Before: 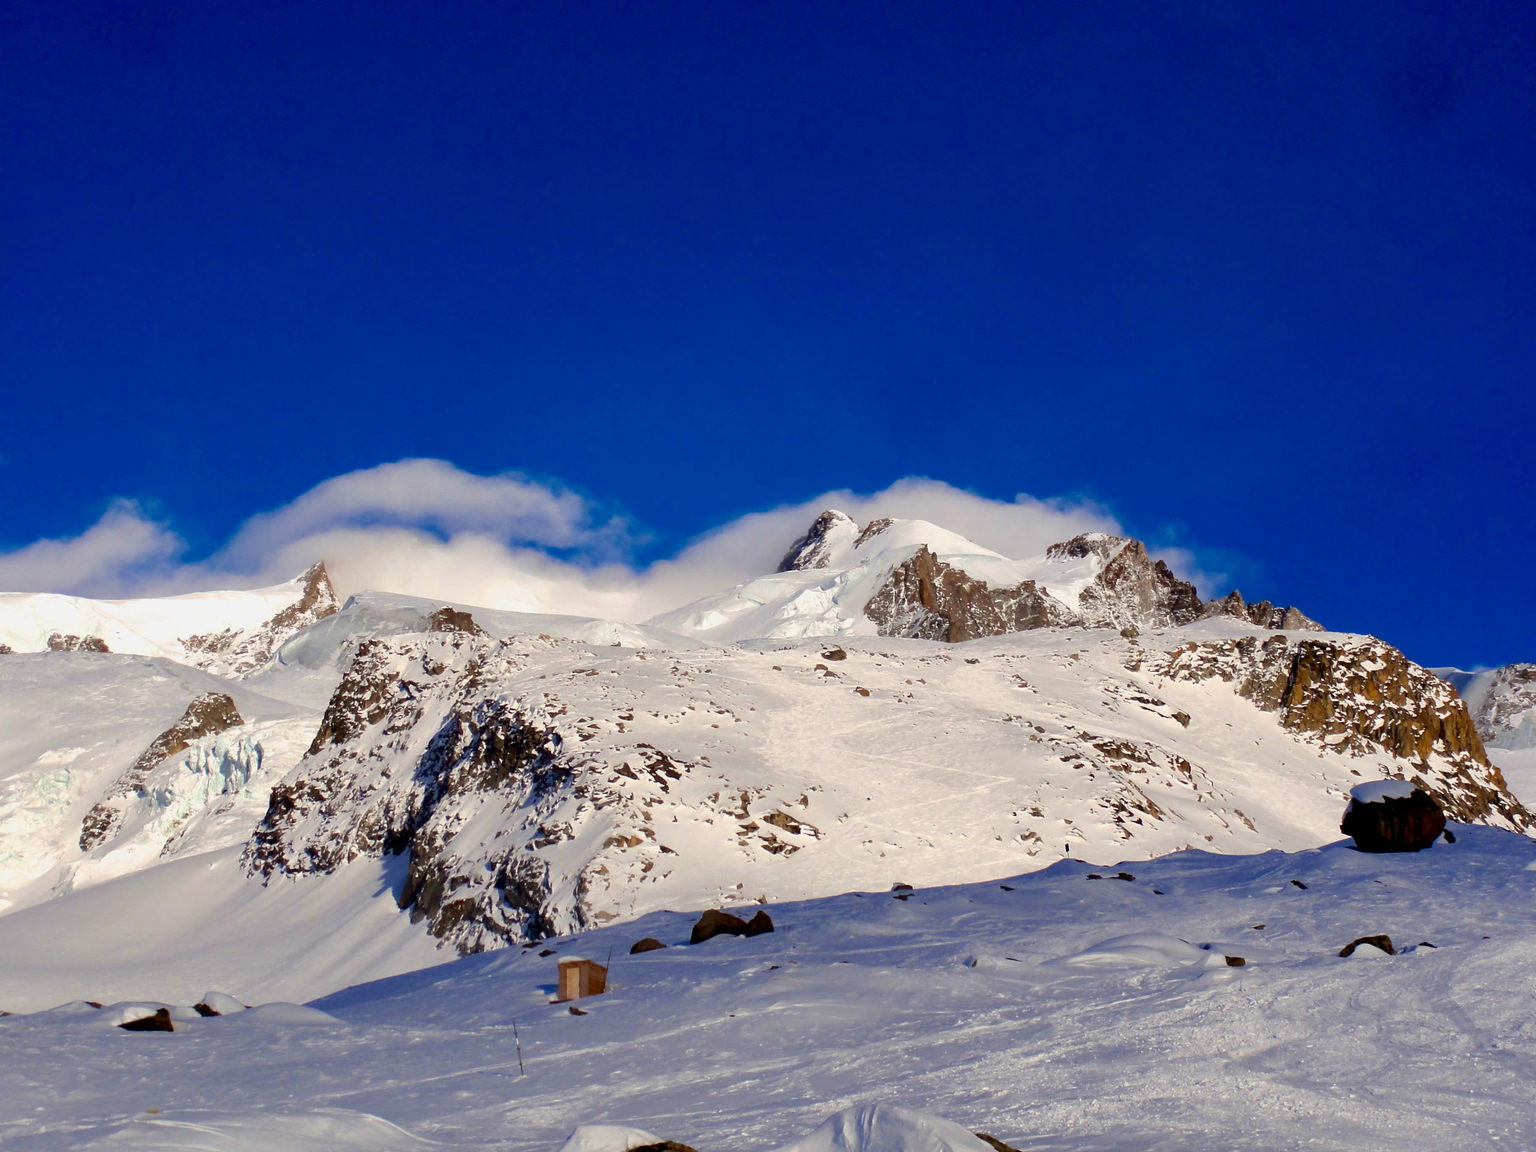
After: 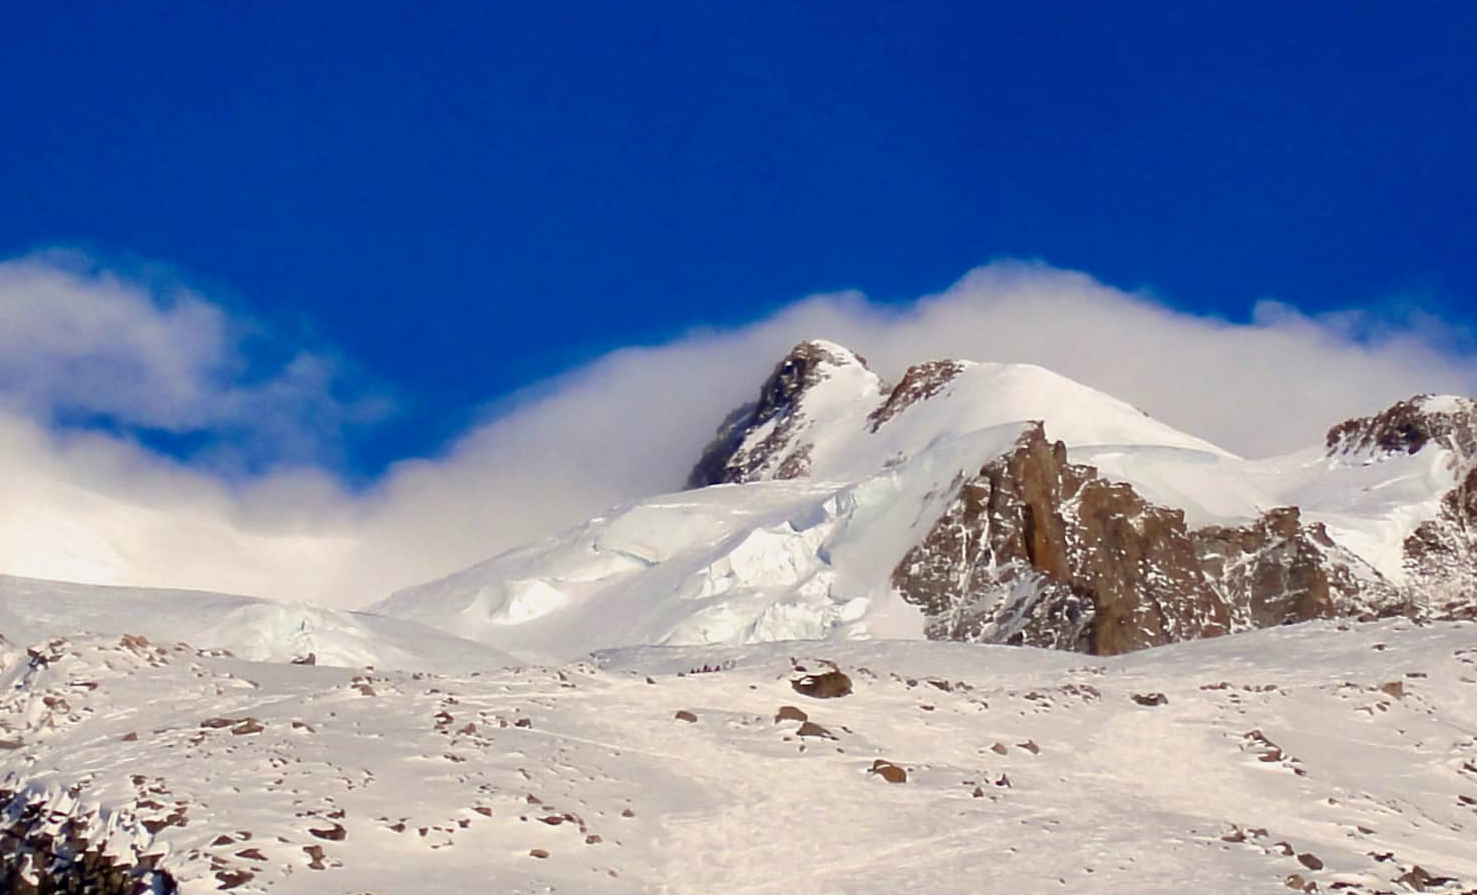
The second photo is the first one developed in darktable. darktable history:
crop: left 31.79%, top 31.863%, right 27.697%, bottom 35.392%
